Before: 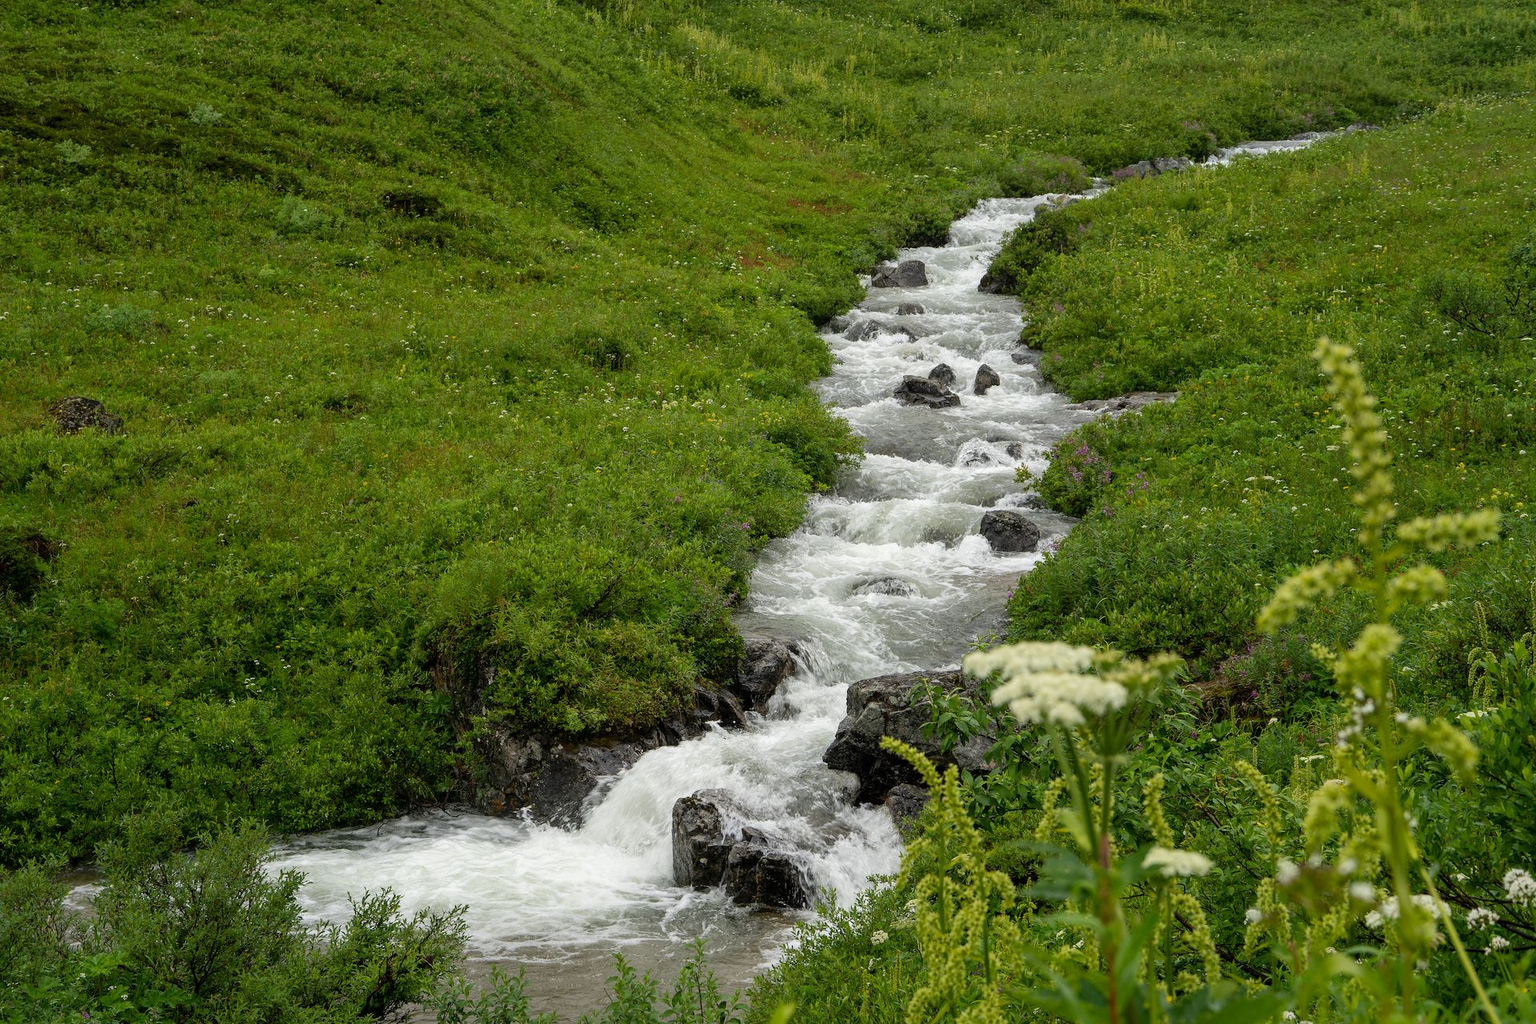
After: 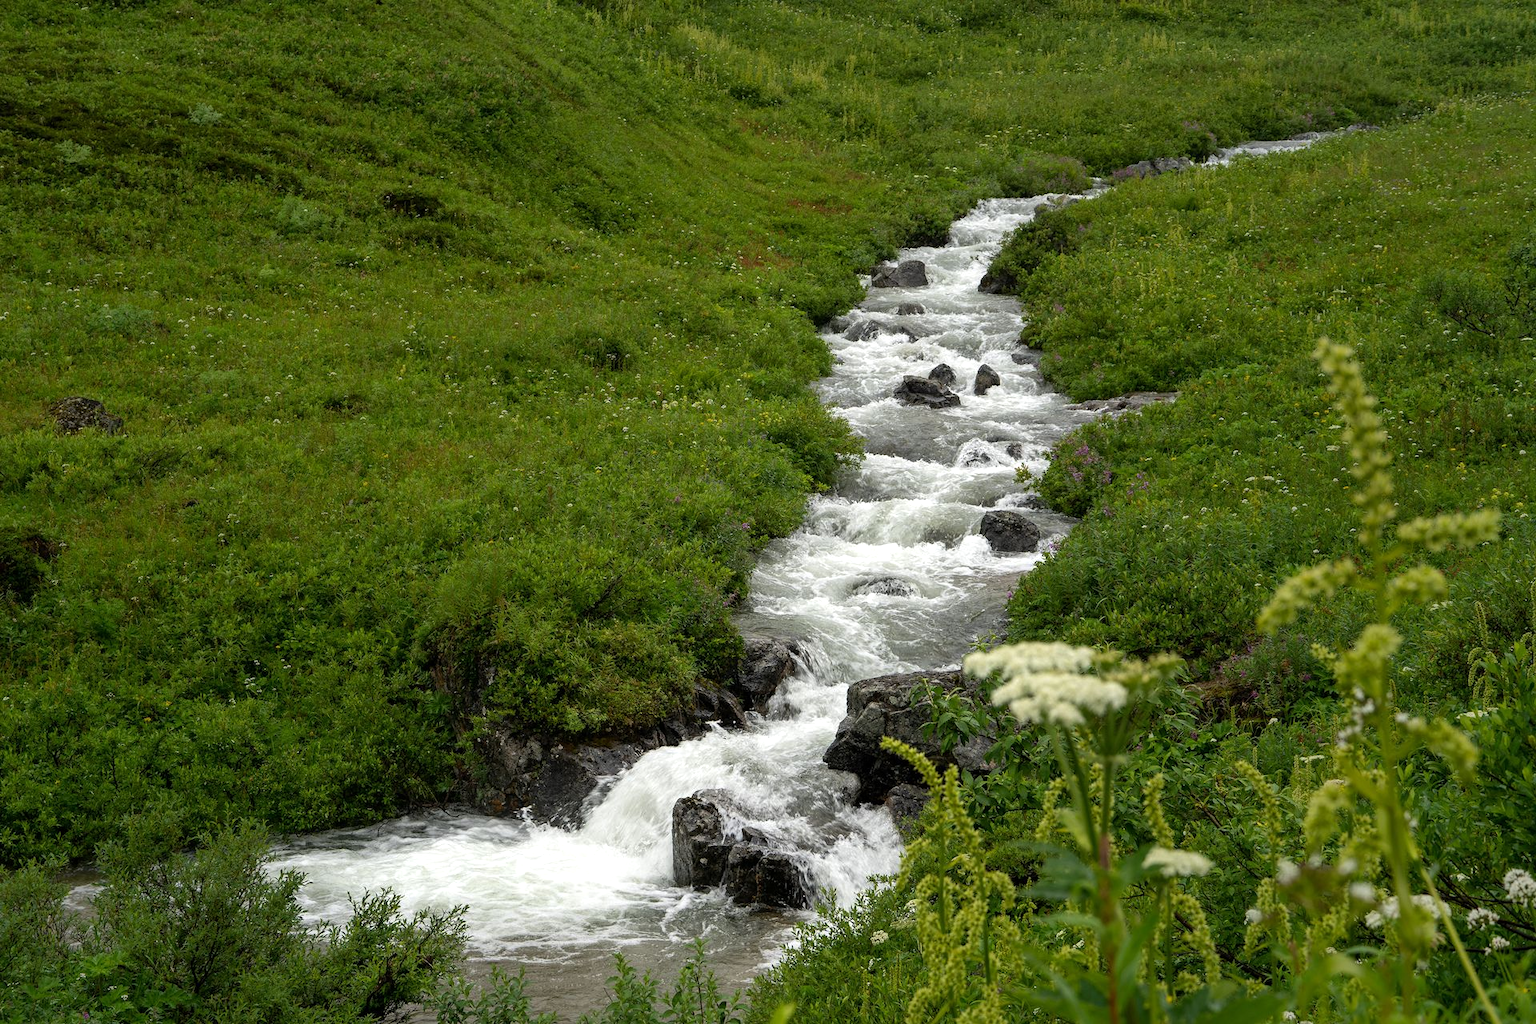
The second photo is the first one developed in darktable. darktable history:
tone equalizer: -8 EV -0.001 EV, -7 EV 0.002 EV, -6 EV -0.005 EV, -5 EV -0.016 EV, -4 EV -0.083 EV, -3 EV -0.208 EV, -2 EV -0.269 EV, -1 EV 0.096 EV, +0 EV 0.329 EV, smoothing diameter 24.87%, edges refinement/feathering 5.53, preserve details guided filter
